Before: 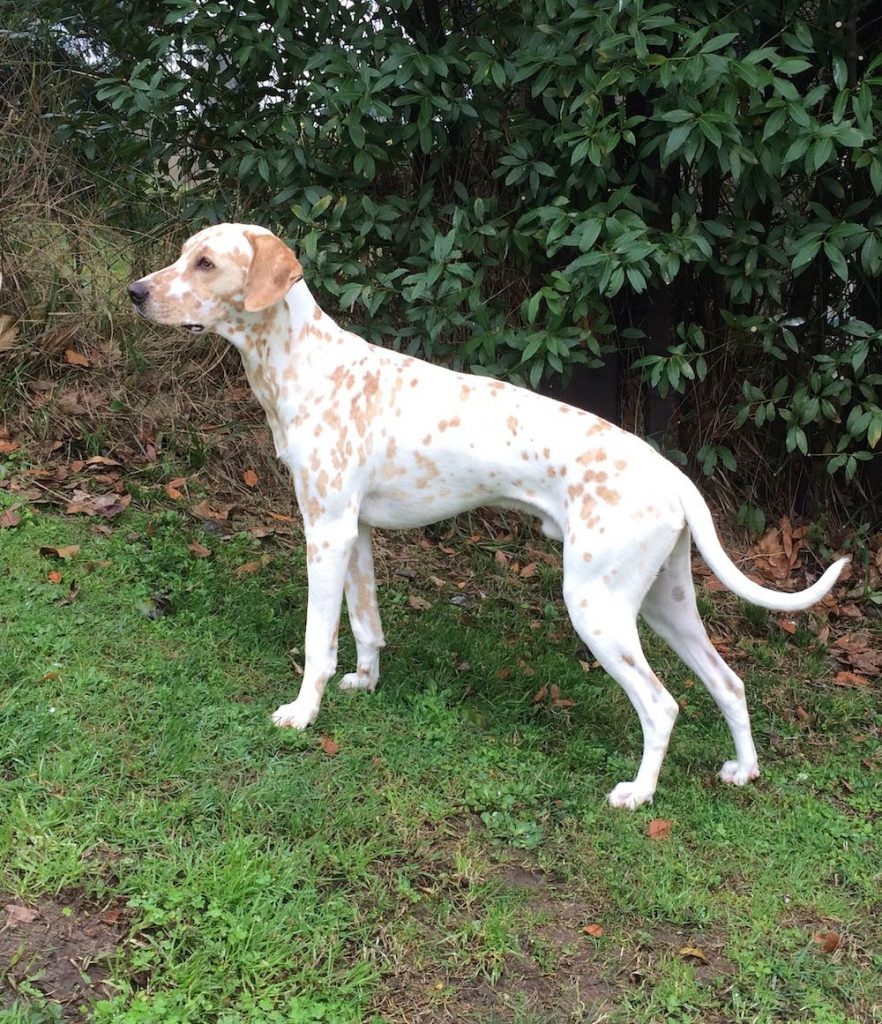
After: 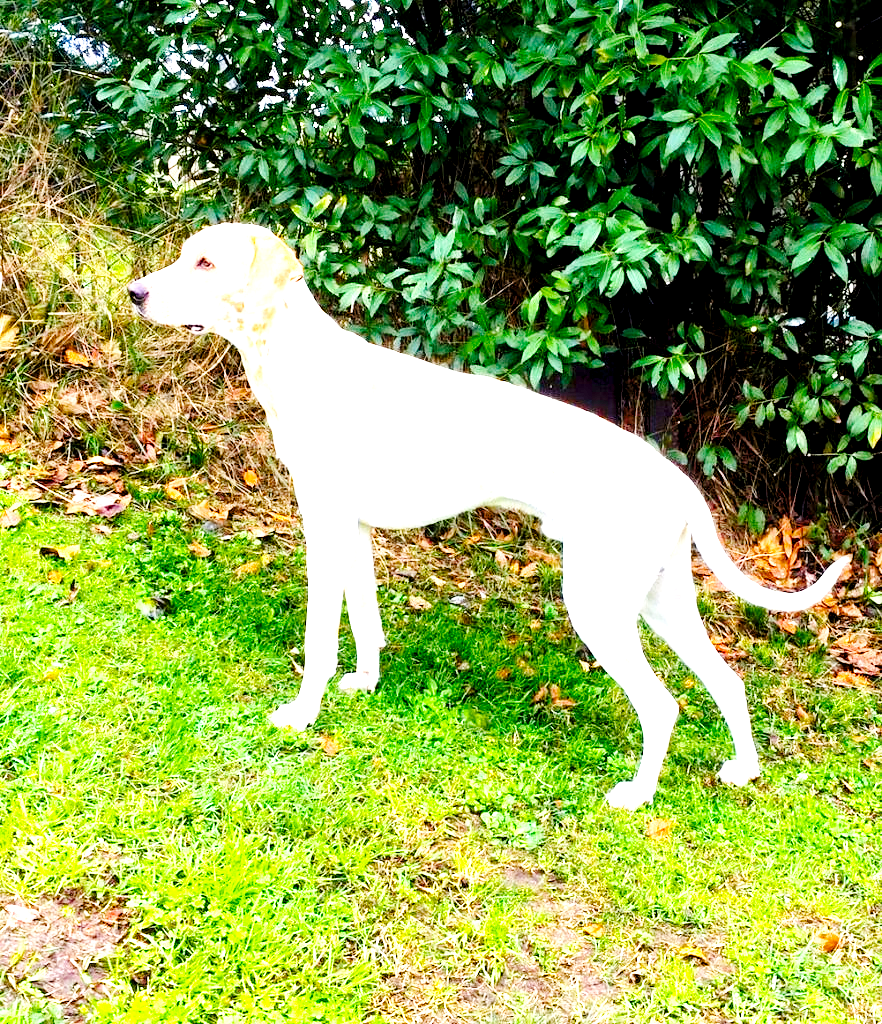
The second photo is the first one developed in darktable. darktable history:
base curve: curves: ch0 [(0, 0) (0.036, 0.025) (0.121, 0.166) (0.206, 0.329) (0.605, 0.79) (1, 1)], preserve colors none
color balance rgb: linear chroma grading › global chroma 10%, perceptual saturation grading › global saturation 40%, perceptual brilliance grading › global brilliance 30%, global vibrance 20%
exposure: black level correction 0.008, exposure 0.979 EV, compensate highlight preservation false
local contrast: highlights 100%, shadows 100%, detail 120%, midtone range 0.2
